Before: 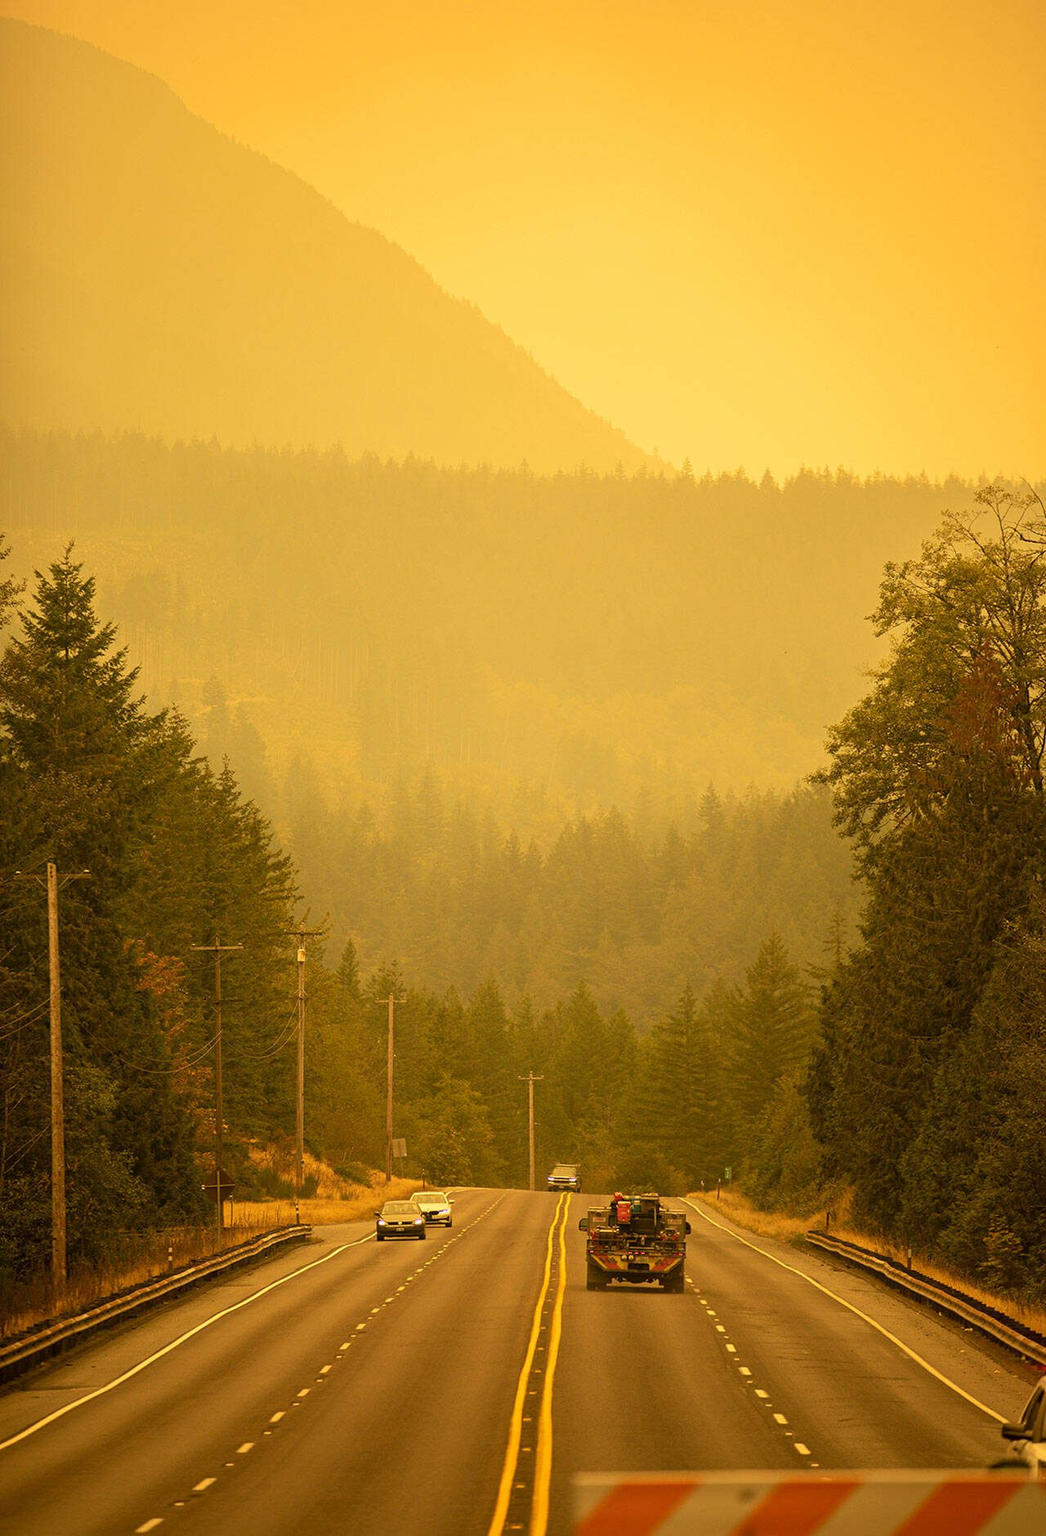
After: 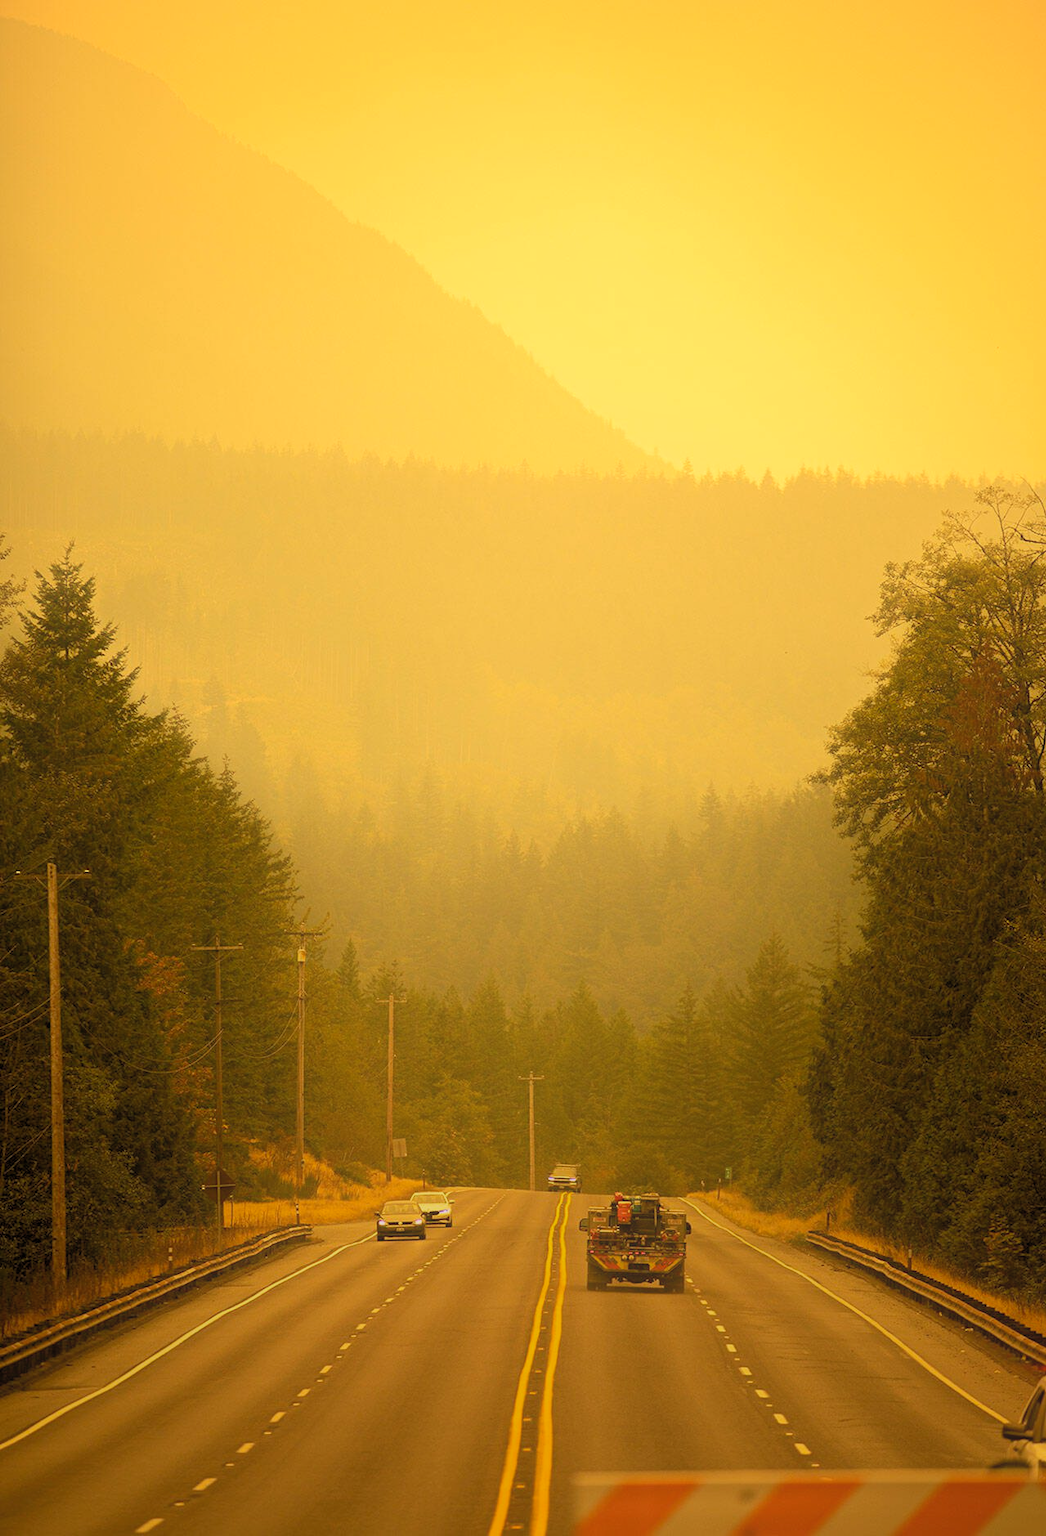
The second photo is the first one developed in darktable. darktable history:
contrast equalizer: octaves 7, y [[0.6 ×6], [0.55 ×6], [0 ×6], [0 ×6], [0 ×6]], mix -1
rgb levels: levels [[0.01, 0.419, 0.839], [0, 0.5, 1], [0, 0.5, 1]]
